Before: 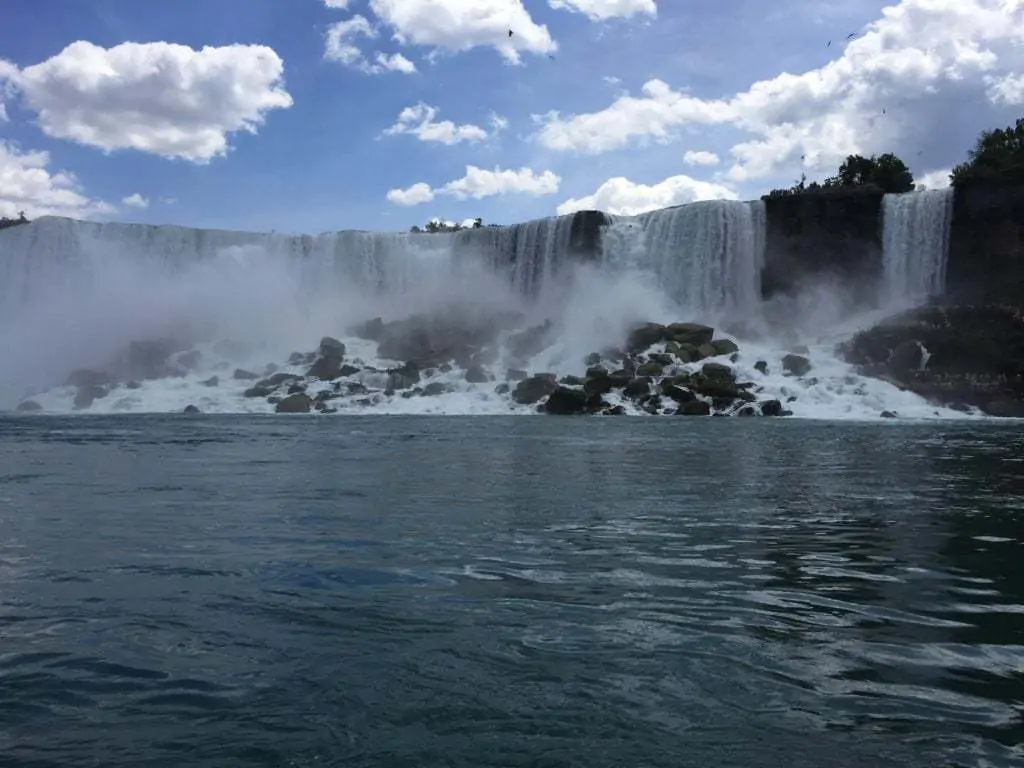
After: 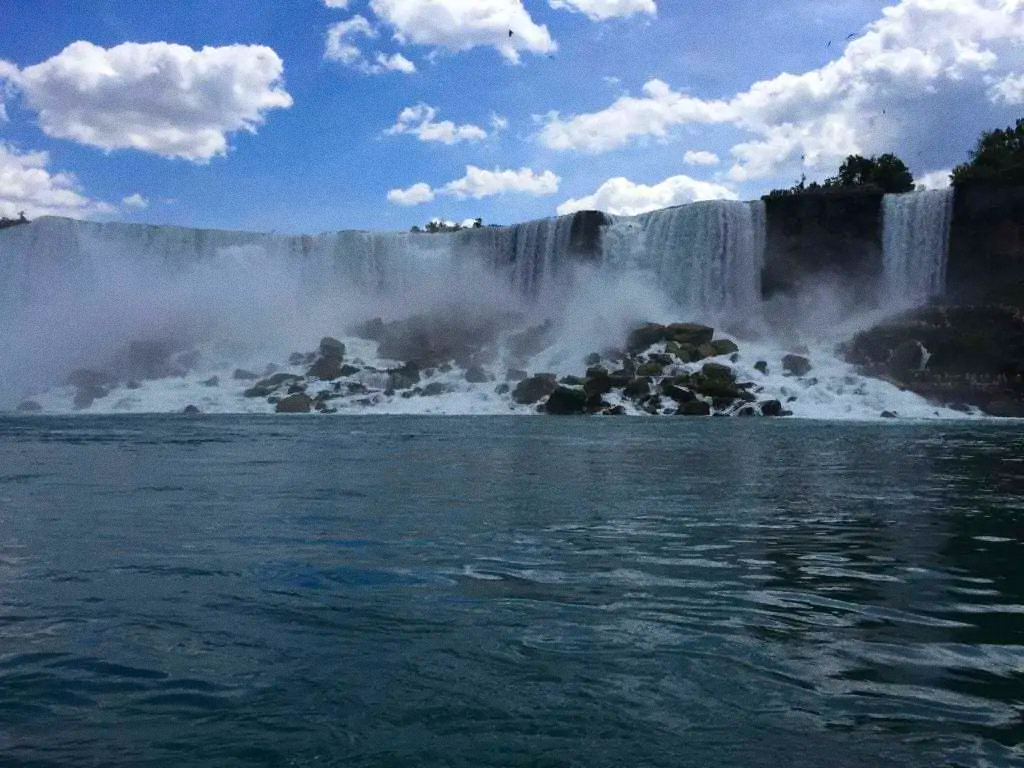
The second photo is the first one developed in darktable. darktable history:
grain: coarseness 0.09 ISO
contrast brightness saturation: brightness -0.02, saturation 0.35
